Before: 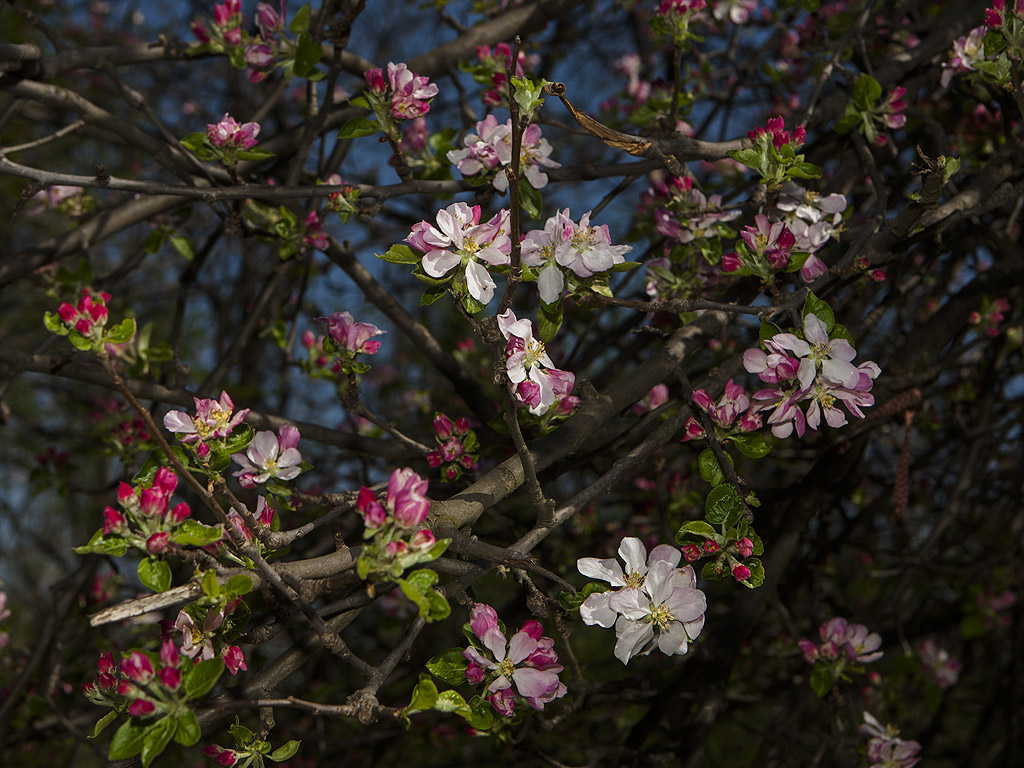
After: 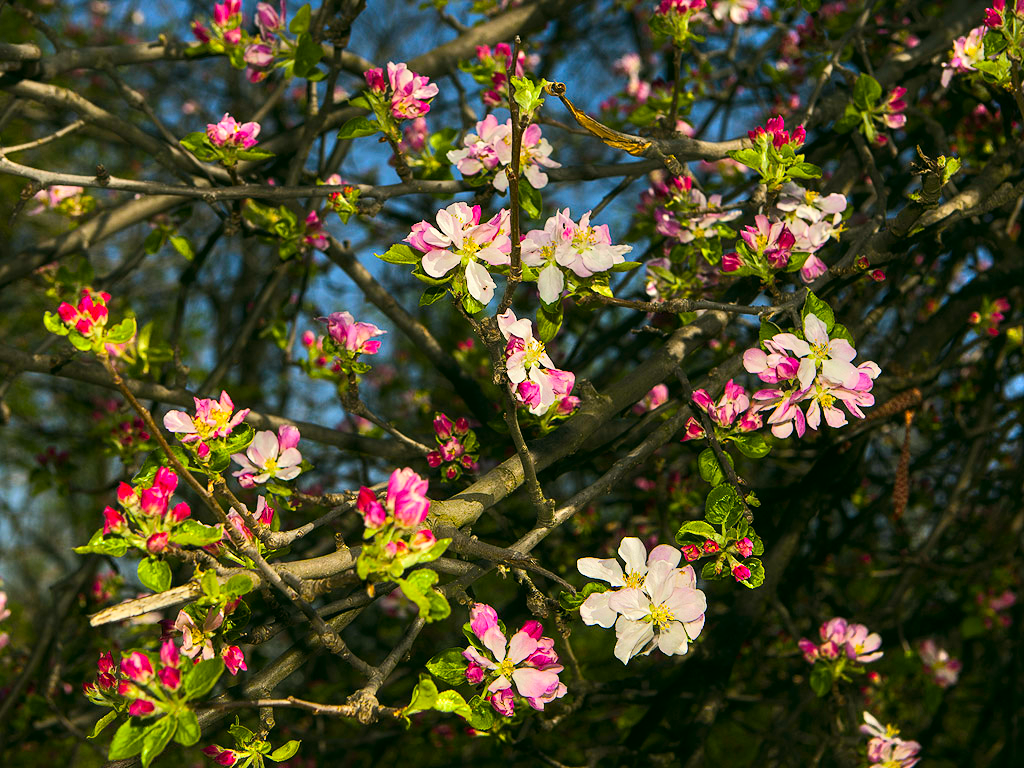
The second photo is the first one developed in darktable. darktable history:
color balance rgb: power › chroma 0.666%, power › hue 60°, linear chroma grading › global chroma 20.011%, perceptual saturation grading › global saturation 19.515%, global vibrance 20%
color correction: highlights a* -0.441, highlights b* 9.48, shadows a* -9.24, shadows b* 1.1
shadows and highlights: low approximation 0.01, soften with gaussian
tone equalizer: -7 EV 0.164 EV, -6 EV 0.583 EV, -5 EV 1.15 EV, -4 EV 1.34 EV, -3 EV 1.12 EV, -2 EV 0.6 EV, -1 EV 0.149 EV, edges refinement/feathering 500, mask exposure compensation -1.57 EV, preserve details guided filter
